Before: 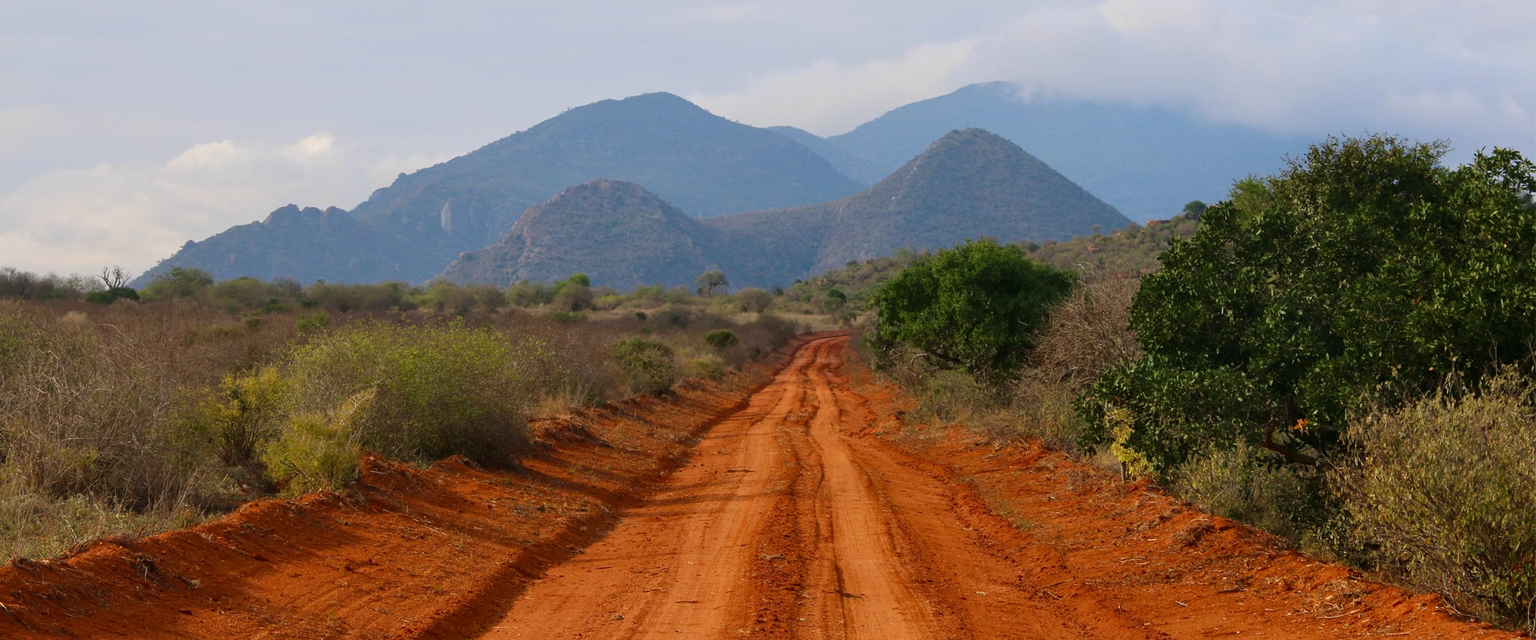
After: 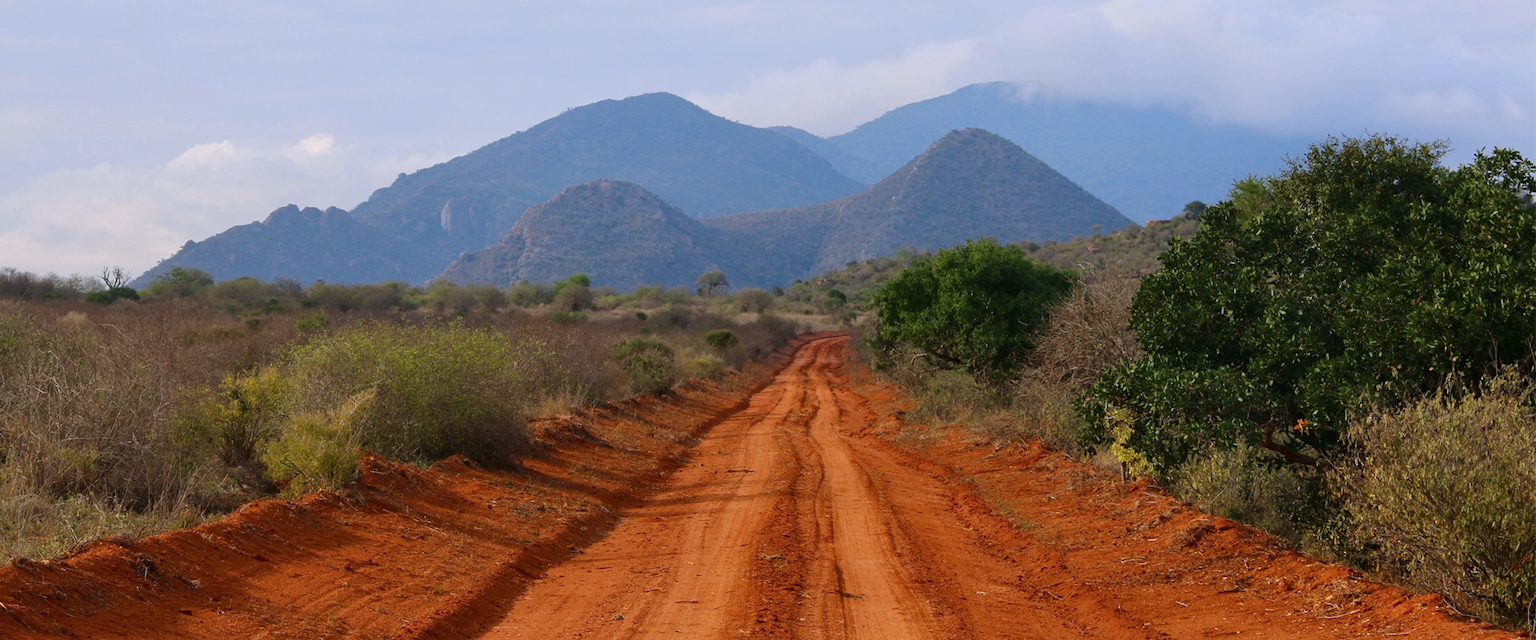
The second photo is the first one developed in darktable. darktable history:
rotate and perspective: automatic cropping original format, crop left 0, crop top 0
color calibration: illuminant as shot in camera, x 0.358, y 0.373, temperature 4628.91 K
